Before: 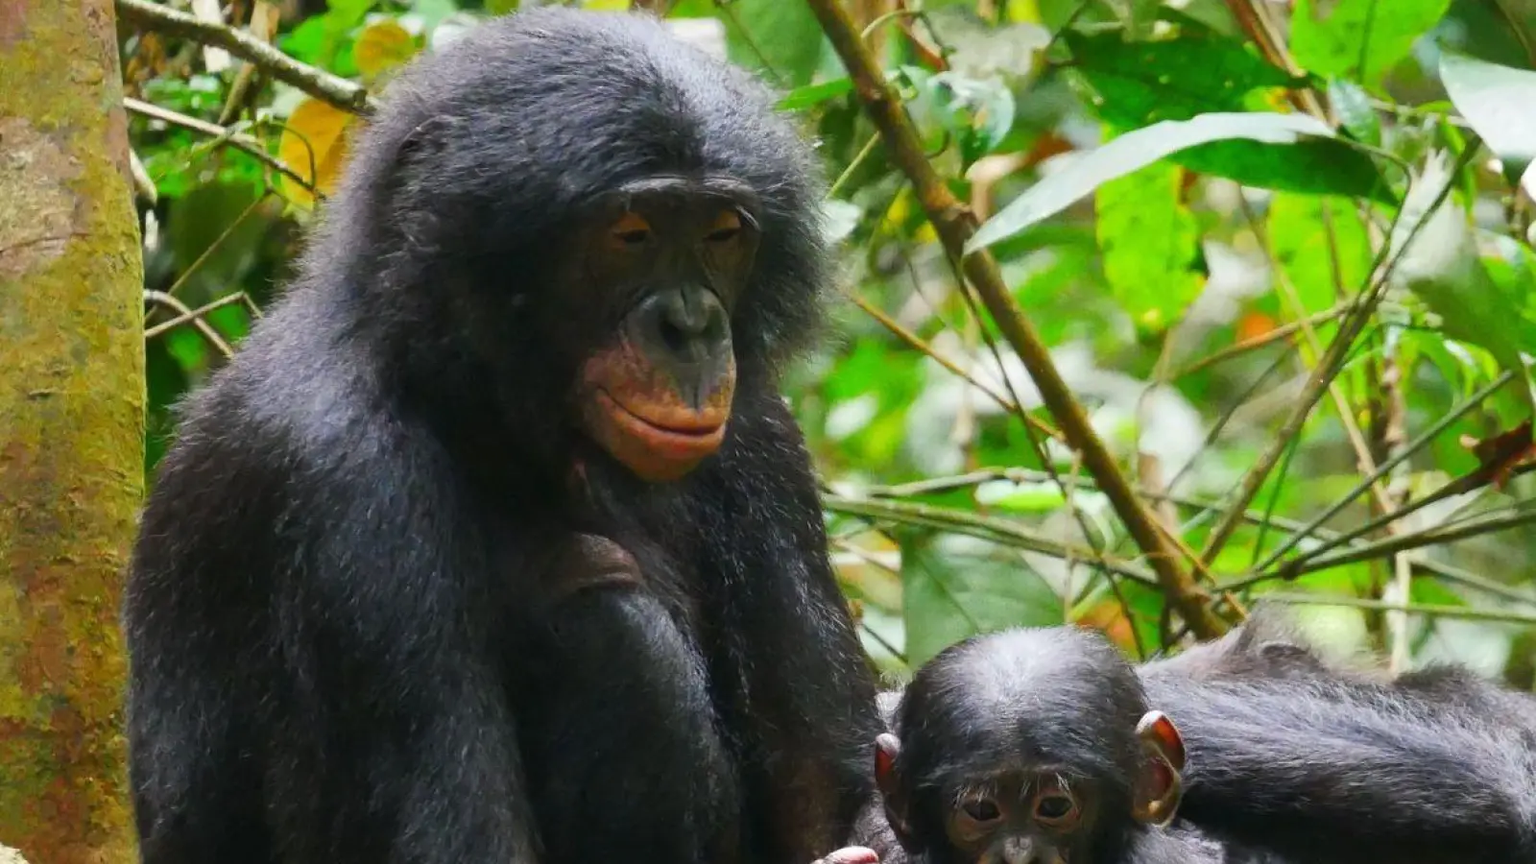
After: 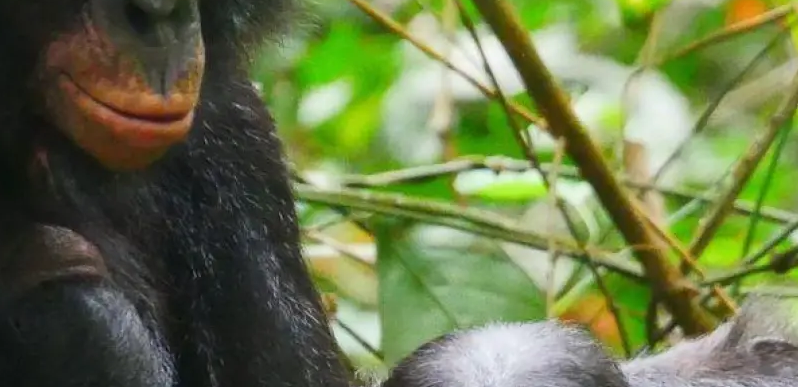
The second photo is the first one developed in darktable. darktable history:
crop: left 35.186%, top 36.86%, right 14.917%, bottom 20.09%
